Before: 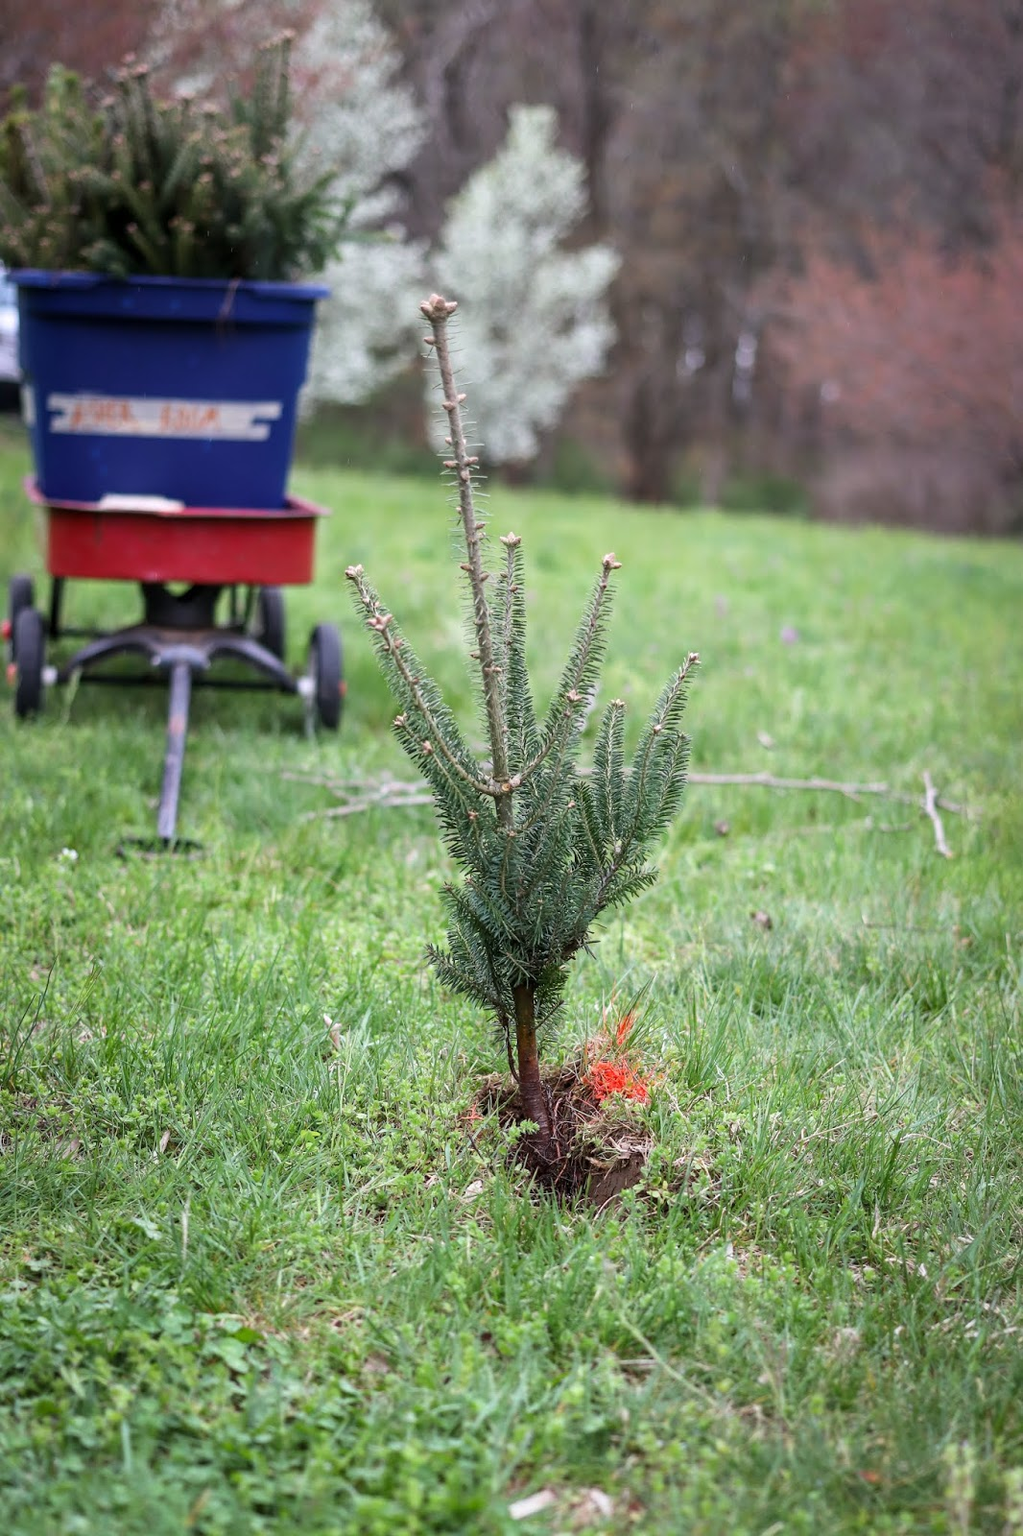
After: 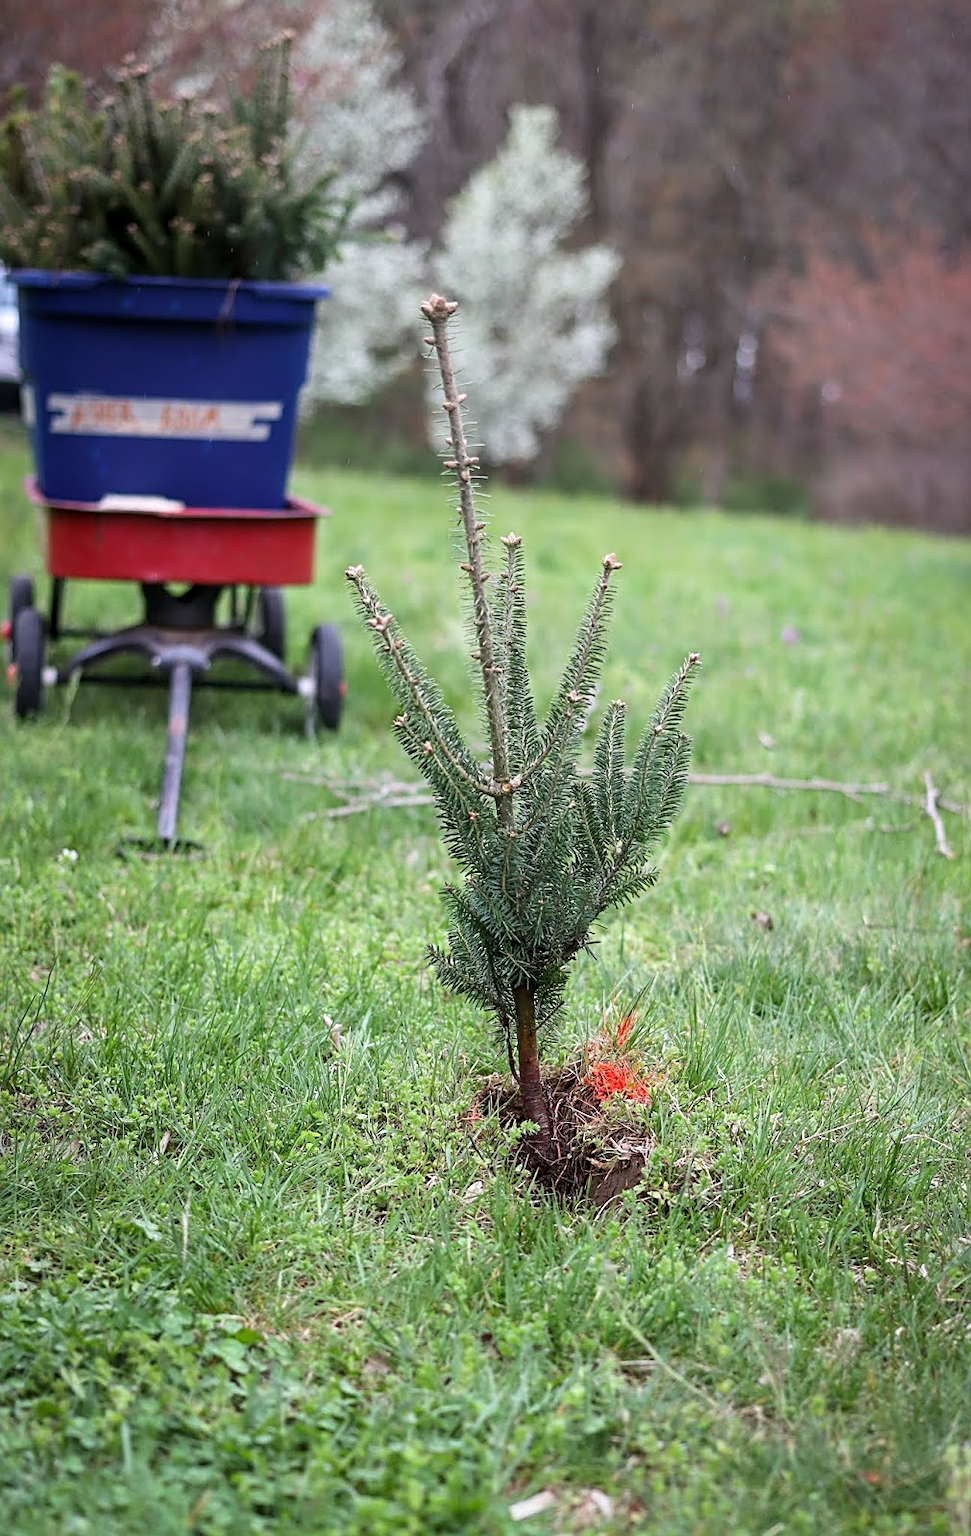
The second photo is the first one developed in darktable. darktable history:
crop and rotate: left 0%, right 5.12%
sharpen: on, module defaults
